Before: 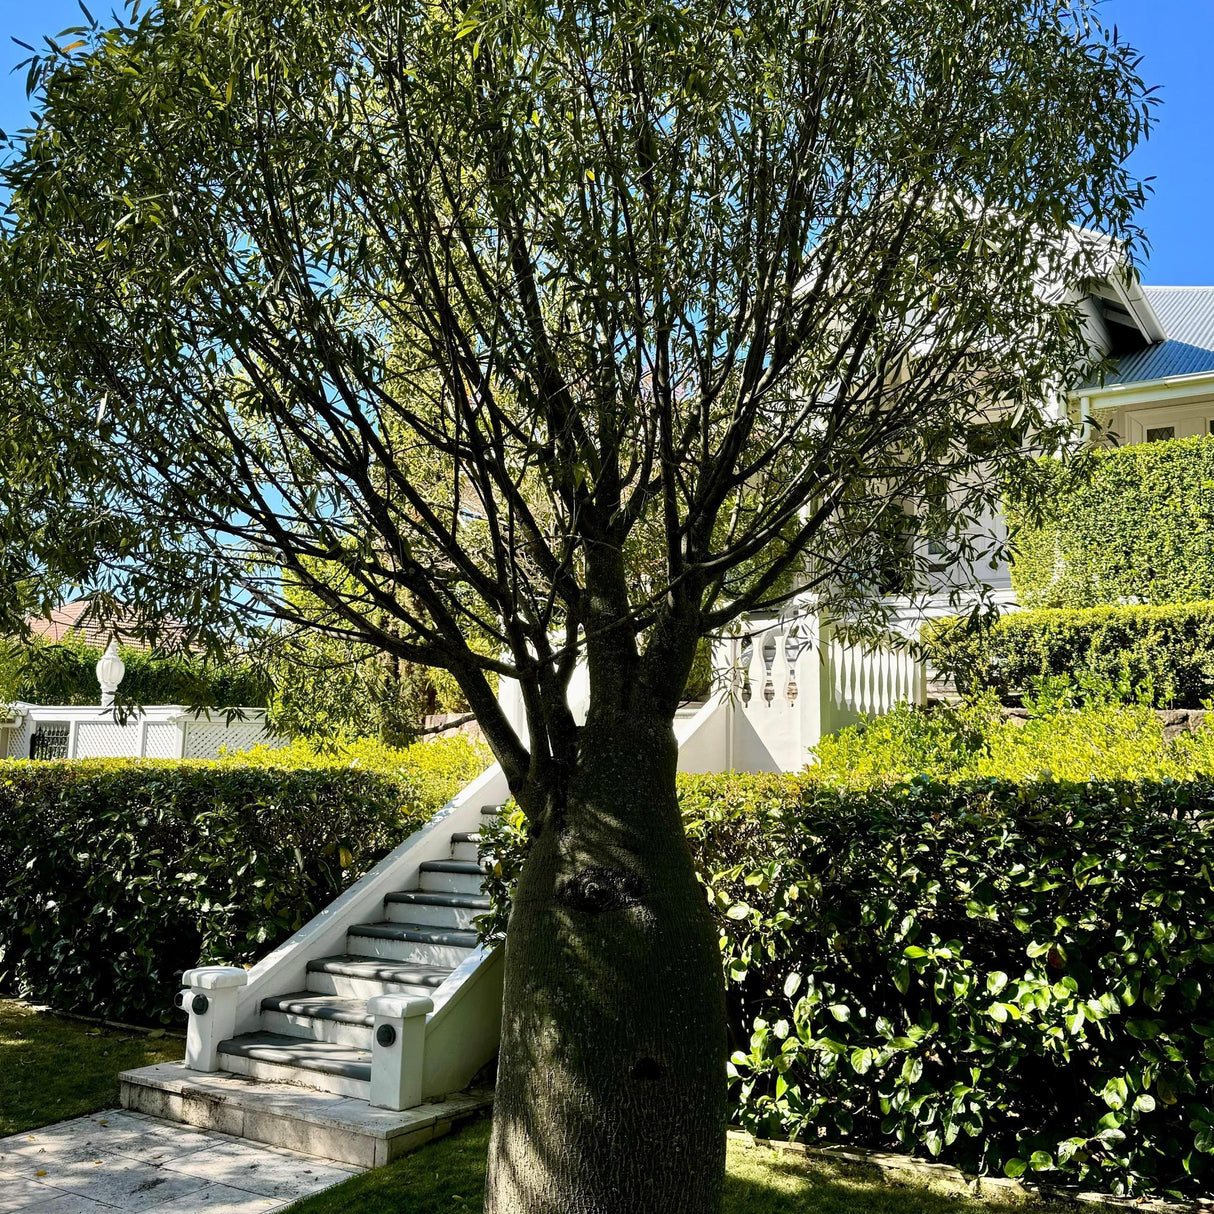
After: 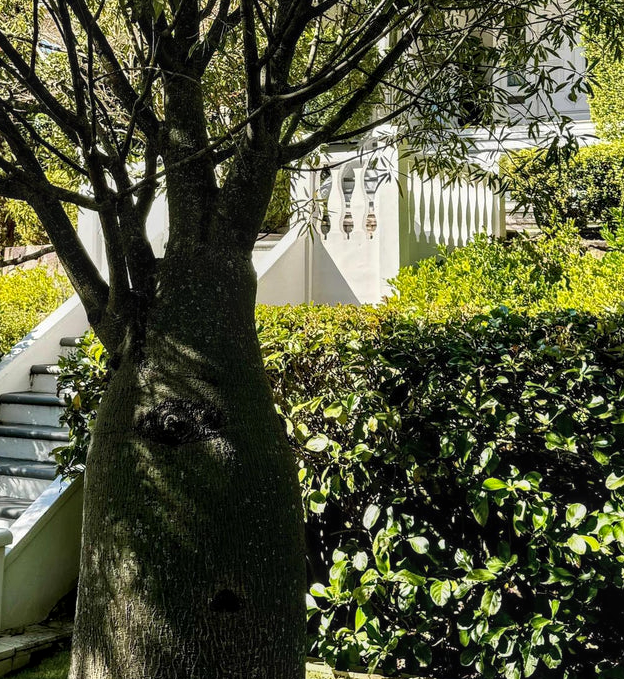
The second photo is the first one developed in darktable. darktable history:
crop: left 34.718%, top 38.629%, right 13.83%, bottom 5.39%
local contrast: on, module defaults
